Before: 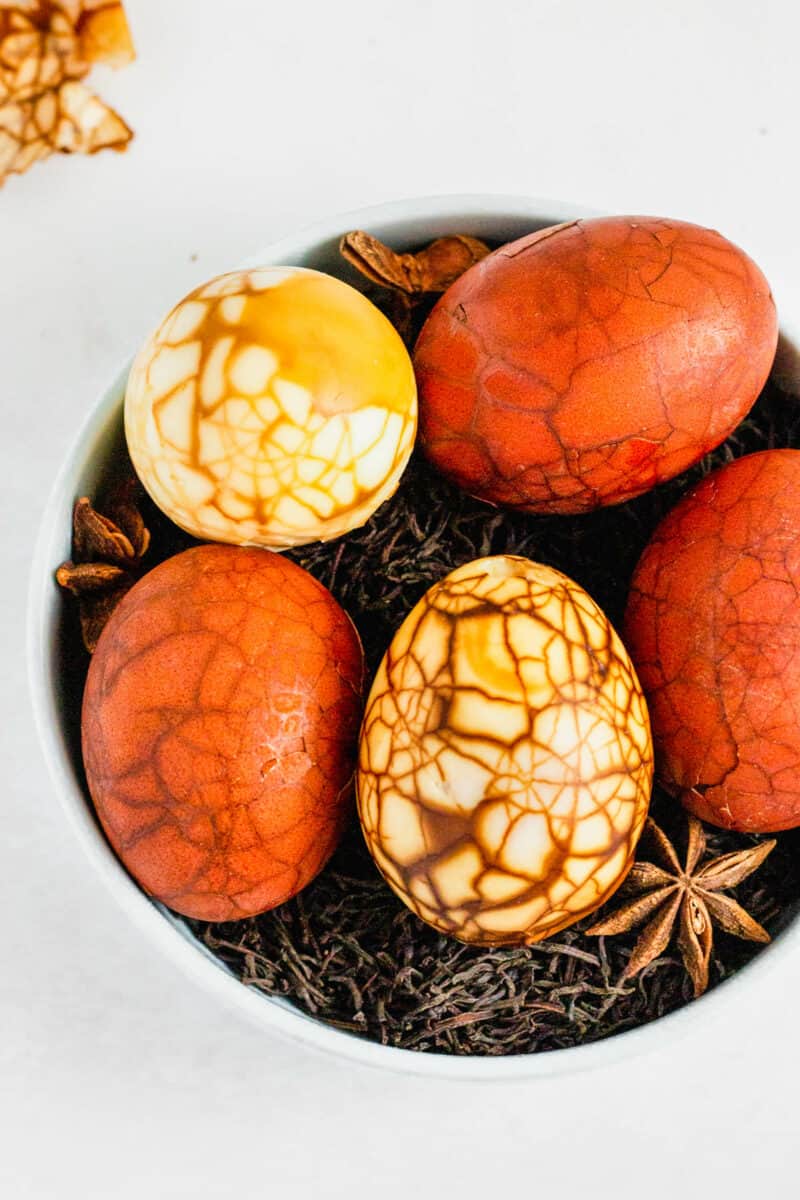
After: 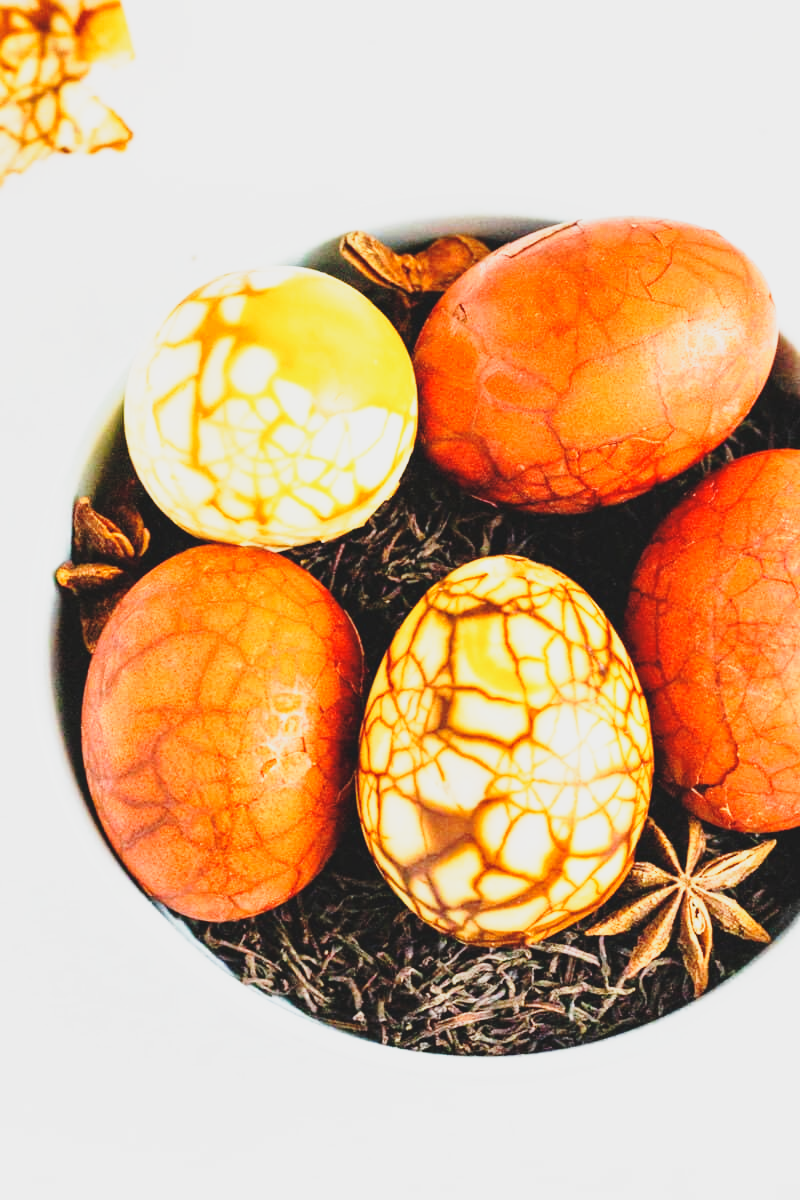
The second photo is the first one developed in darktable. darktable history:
contrast brightness saturation: contrast -0.137, brightness 0.055, saturation -0.12
base curve: curves: ch0 [(0, 0) (0.026, 0.03) (0.109, 0.232) (0.351, 0.748) (0.669, 0.968) (1, 1)], preserve colors none
